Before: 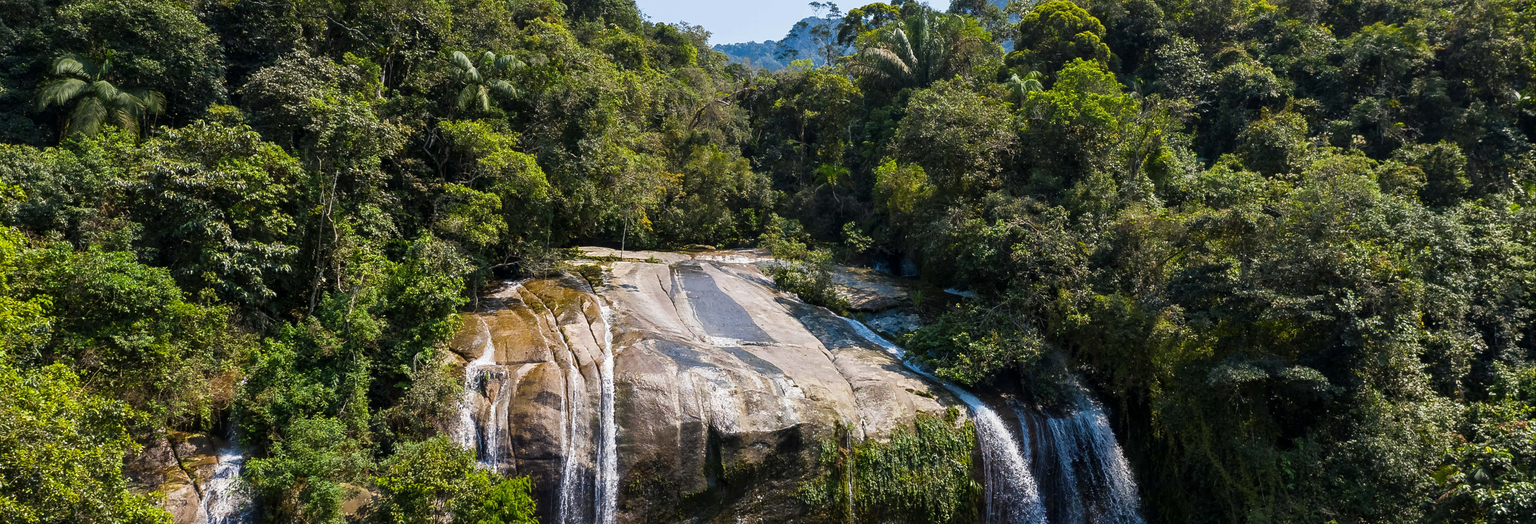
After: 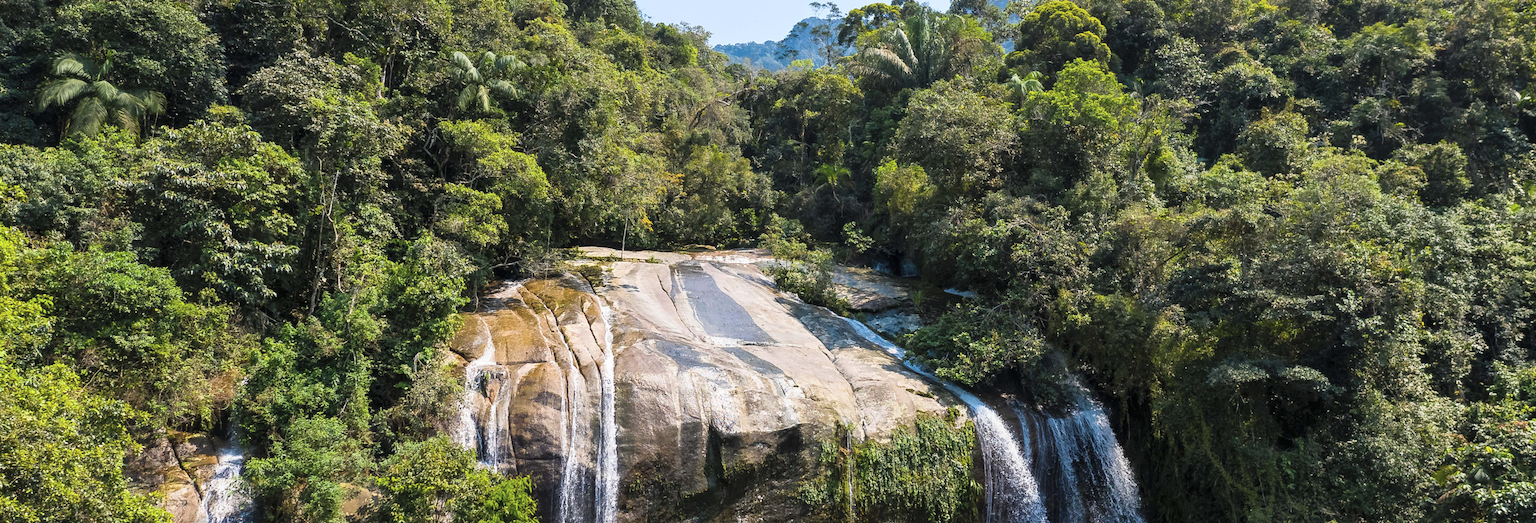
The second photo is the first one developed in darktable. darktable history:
tone equalizer: on, module defaults
contrast brightness saturation: contrast 0.137, brightness 0.216
color zones: curves: ch0 [(0, 0.5) (0.143, 0.5) (0.286, 0.5) (0.429, 0.5) (0.571, 0.5) (0.714, 0.476) (0.857, 0.5) (1, 0.5)]; ch2 [(0, 0.5) (0.143, 0.5) (0.286, 0.5) (0.429, 0.5) (0.571, 0.5) (0.714, 0.487) (0.857, 0.5) (1, 0.5)]
